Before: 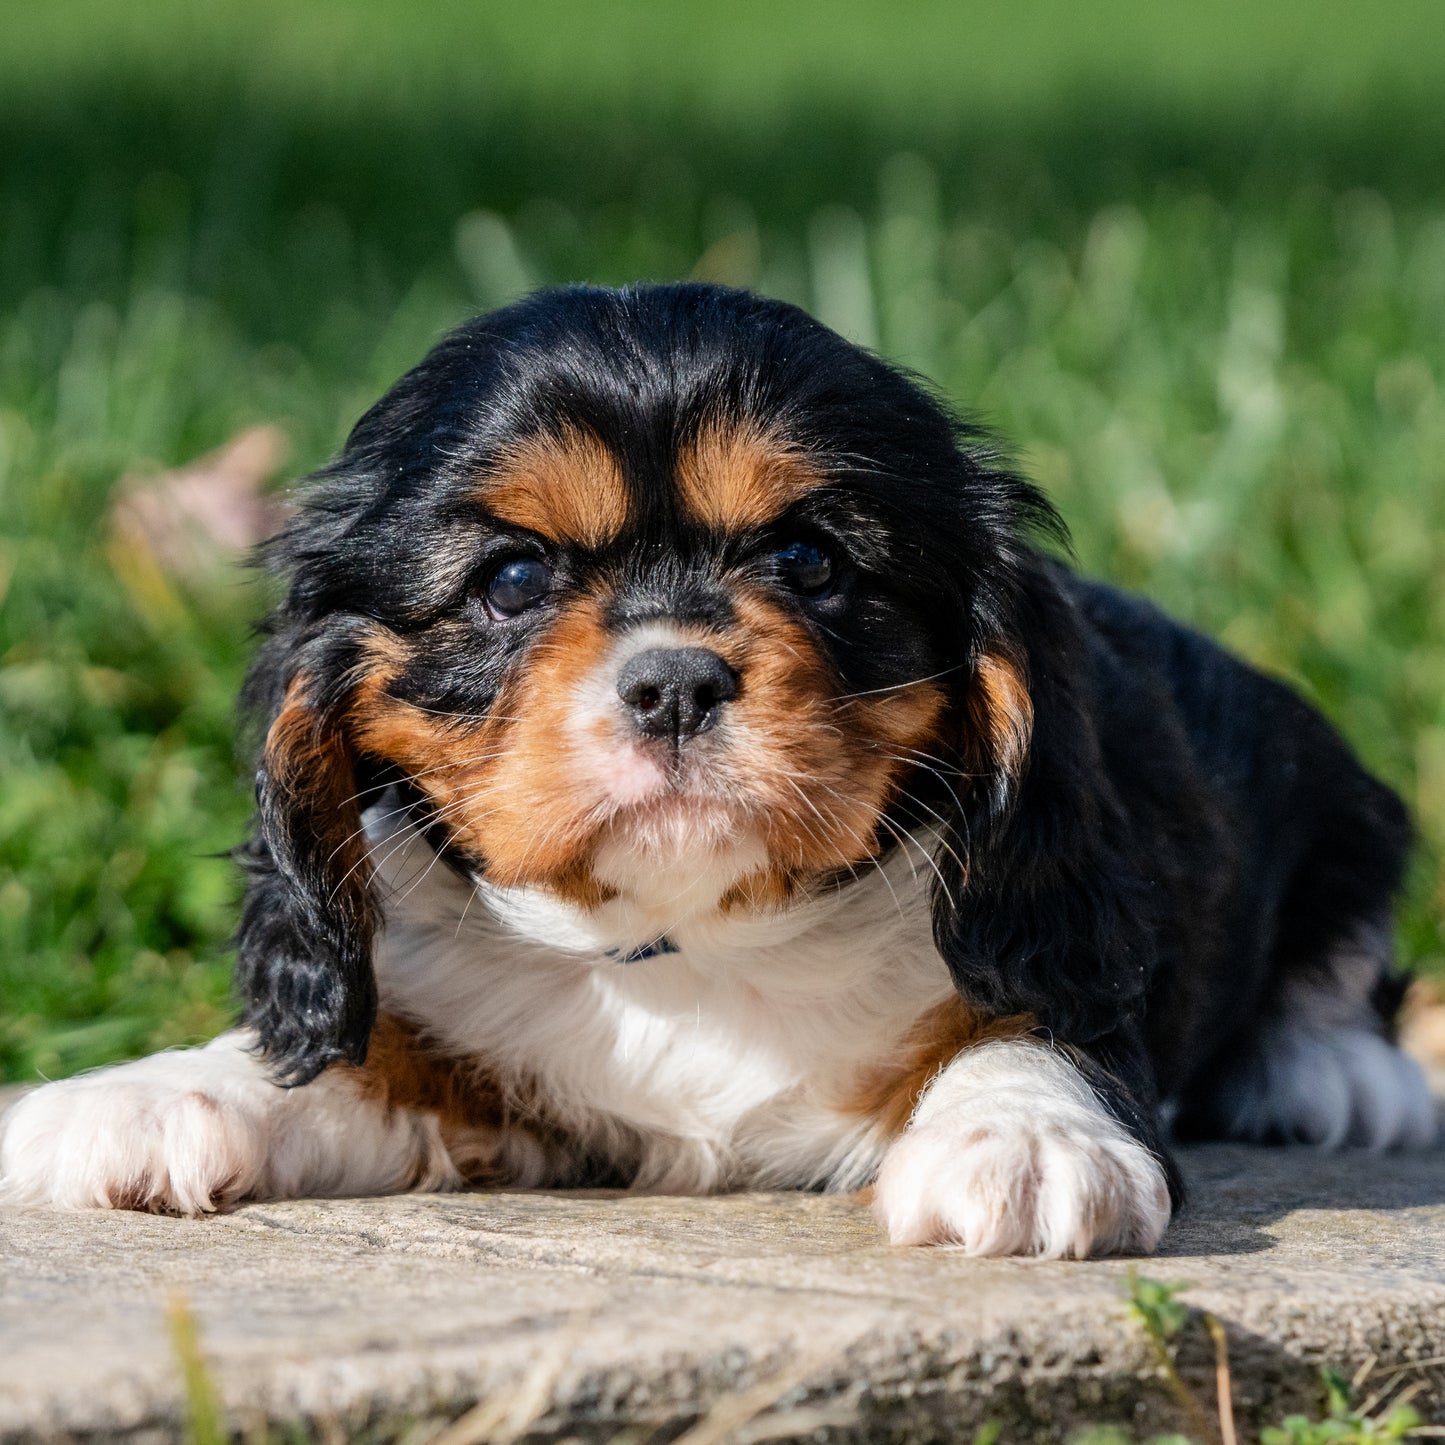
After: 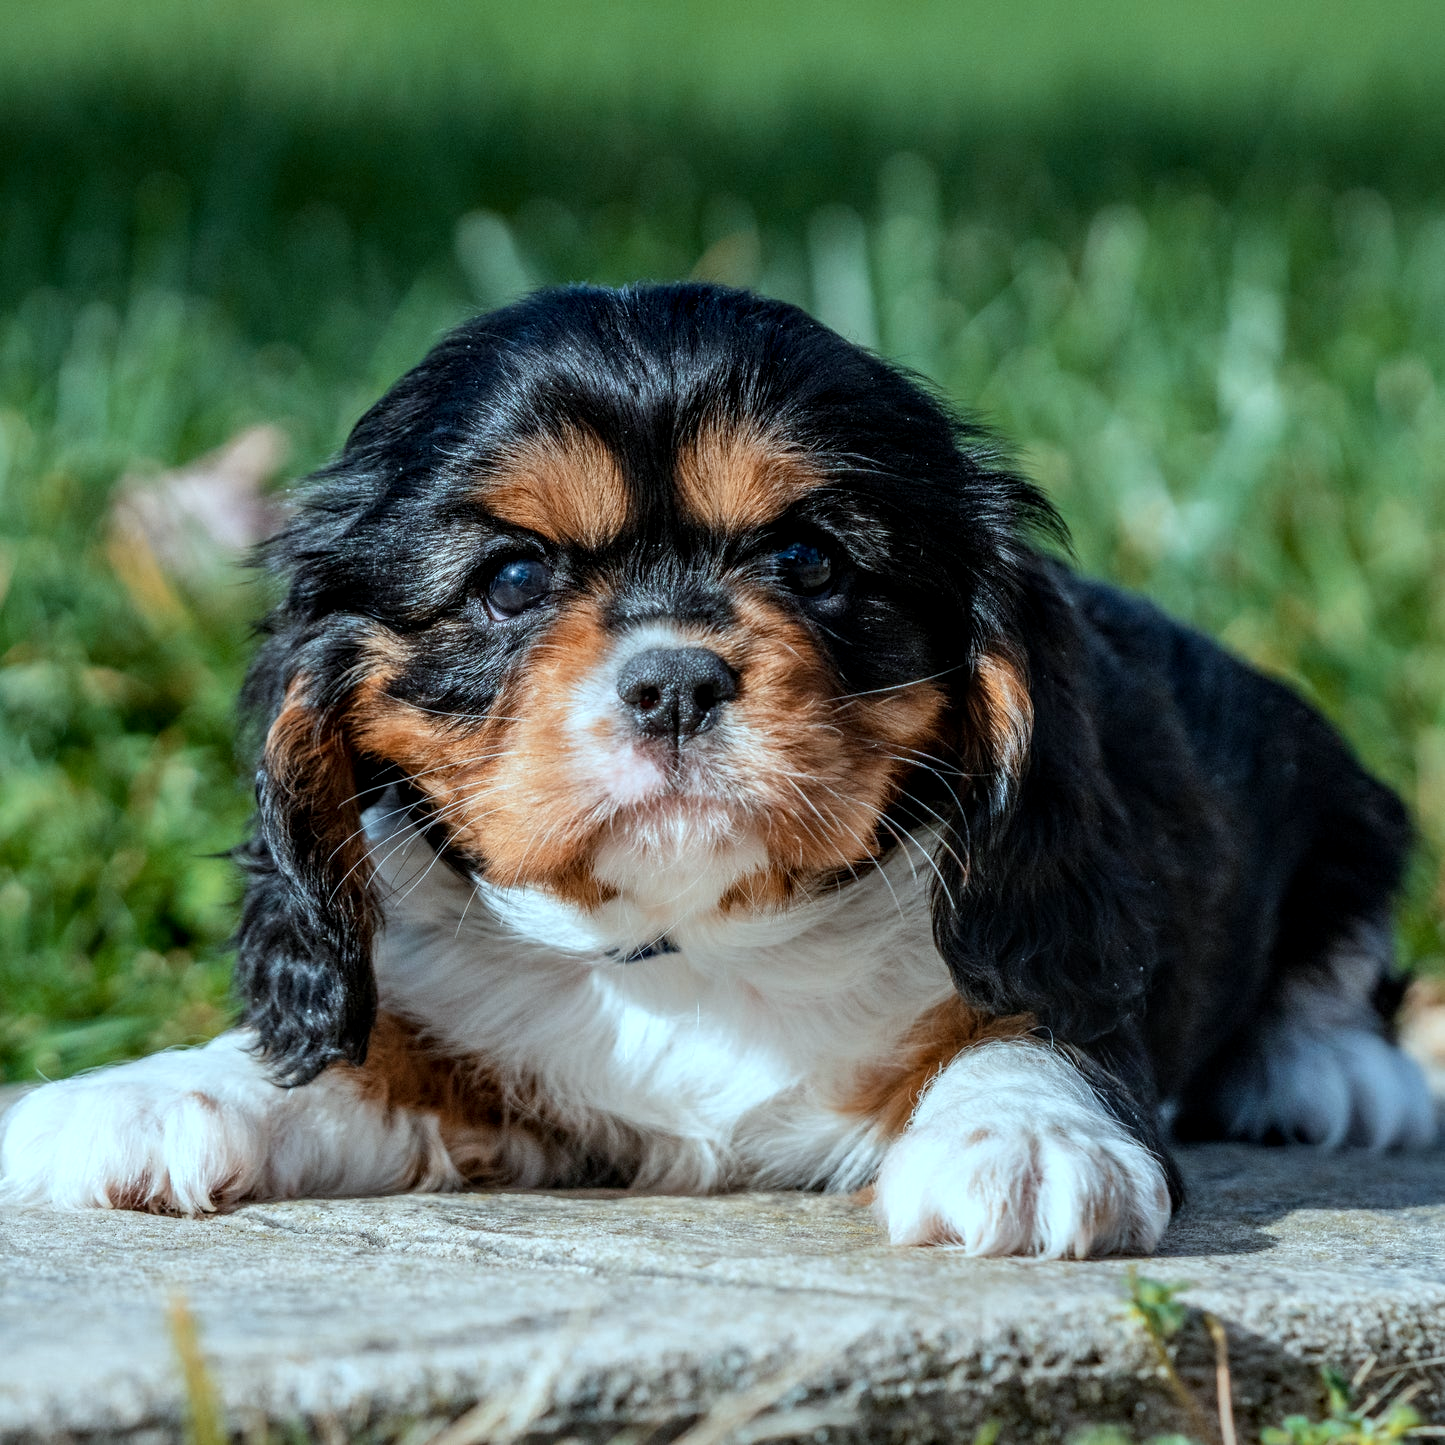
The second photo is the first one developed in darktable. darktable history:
color correction: highlights a* -11.71, highlights b* -15.58
color zones: curves: ch2 [(0, 0.5) (0.143, 0.5) (0.286, 0.416) (0.429, 0.5) (0.571, 0.5) (0.714, 0.5) (0.857, 0.5) (1, 0.5)]
local contrast: on, module defaults
